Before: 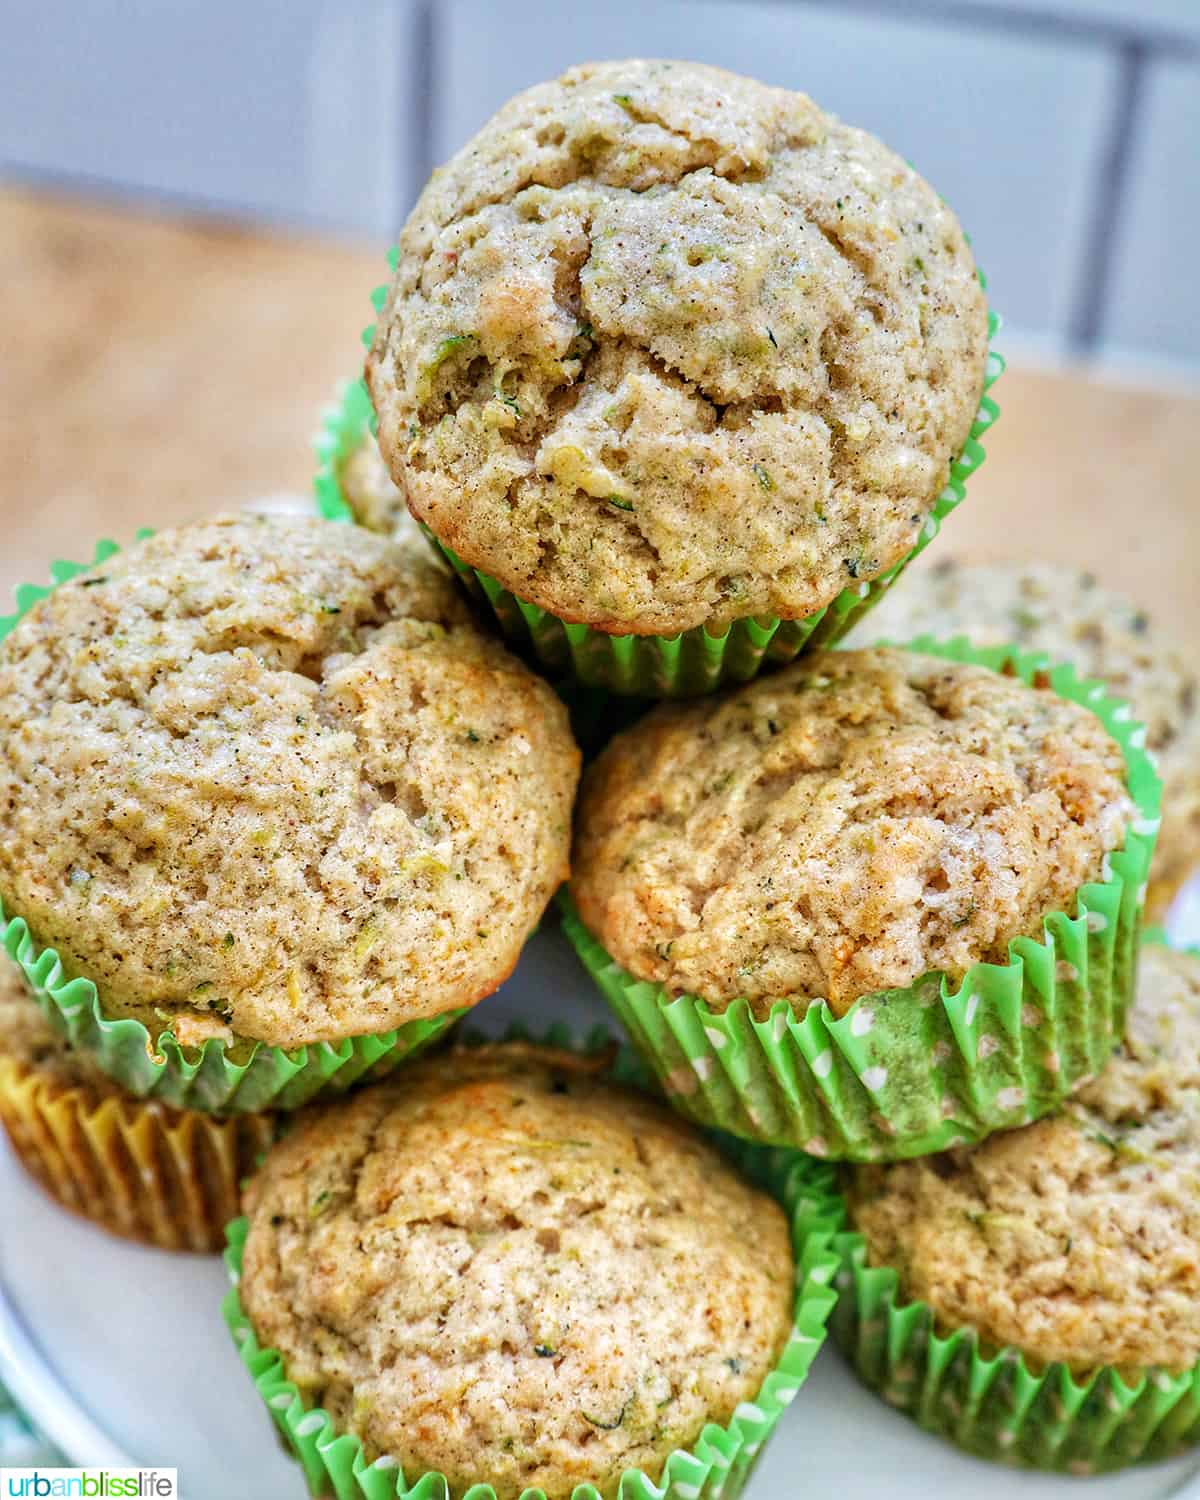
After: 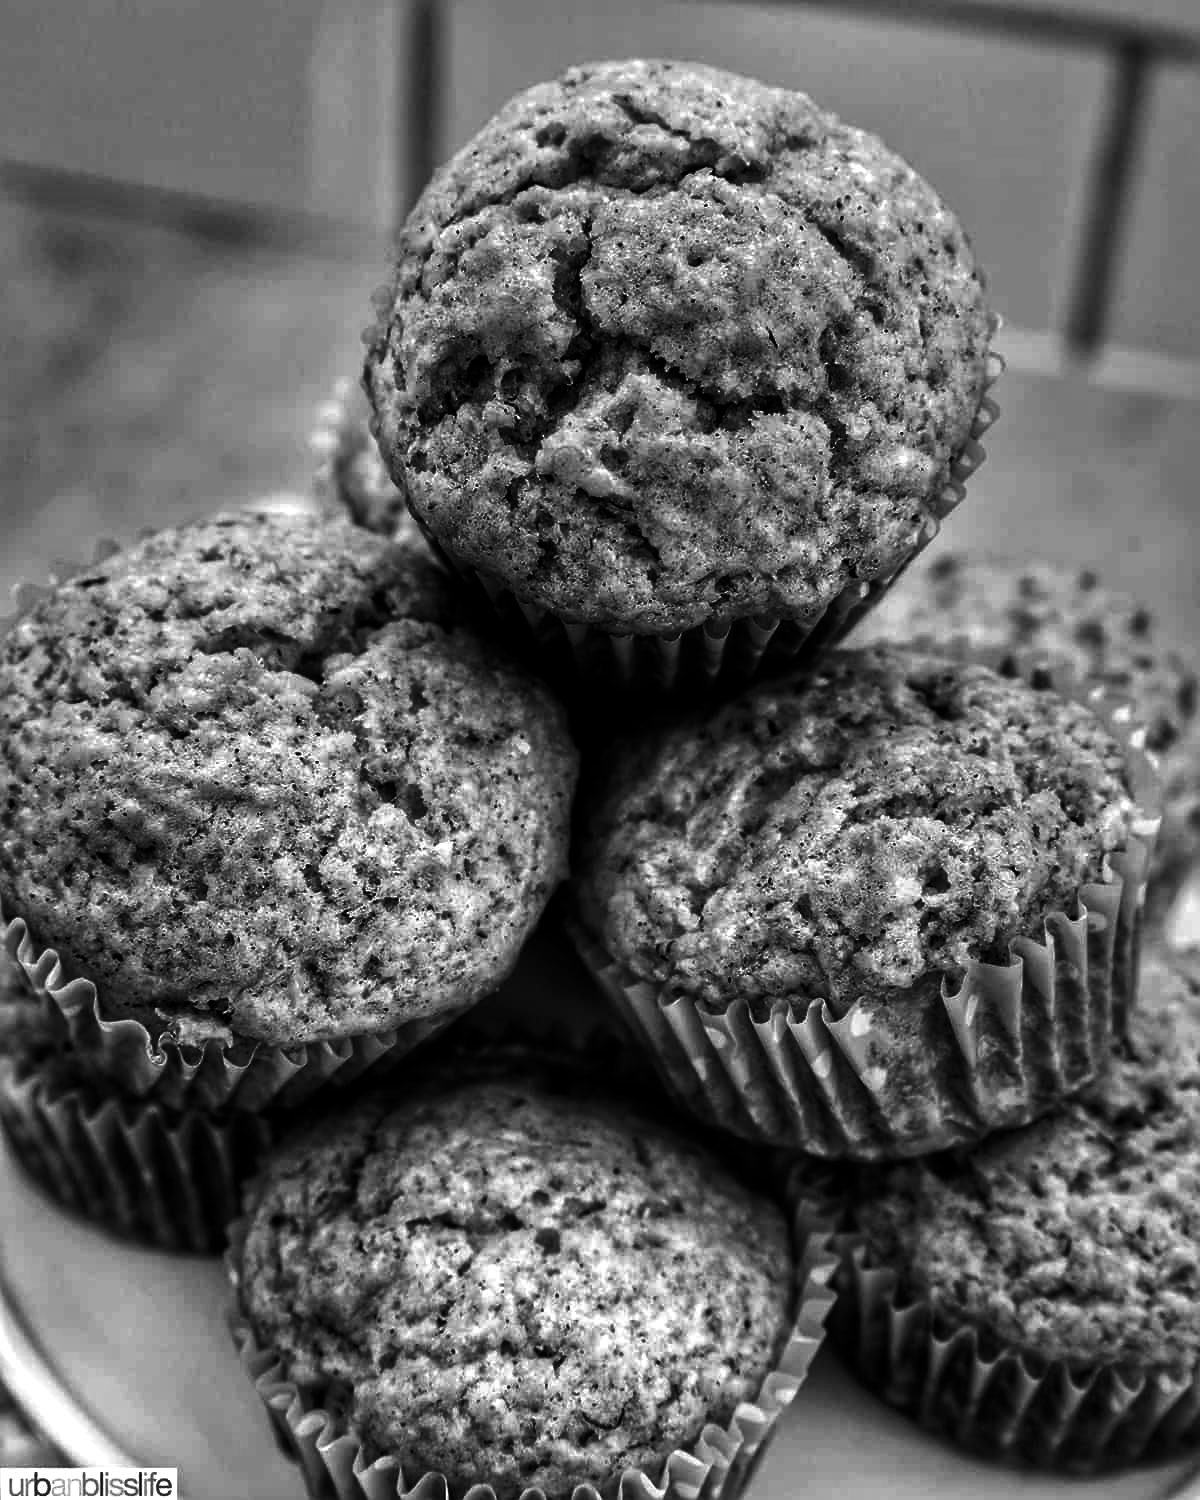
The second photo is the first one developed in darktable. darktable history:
white balance: red 0.98, blue 1.61
contrast brightness saturation: contrast 0.02, brightness -1, saturation -1
